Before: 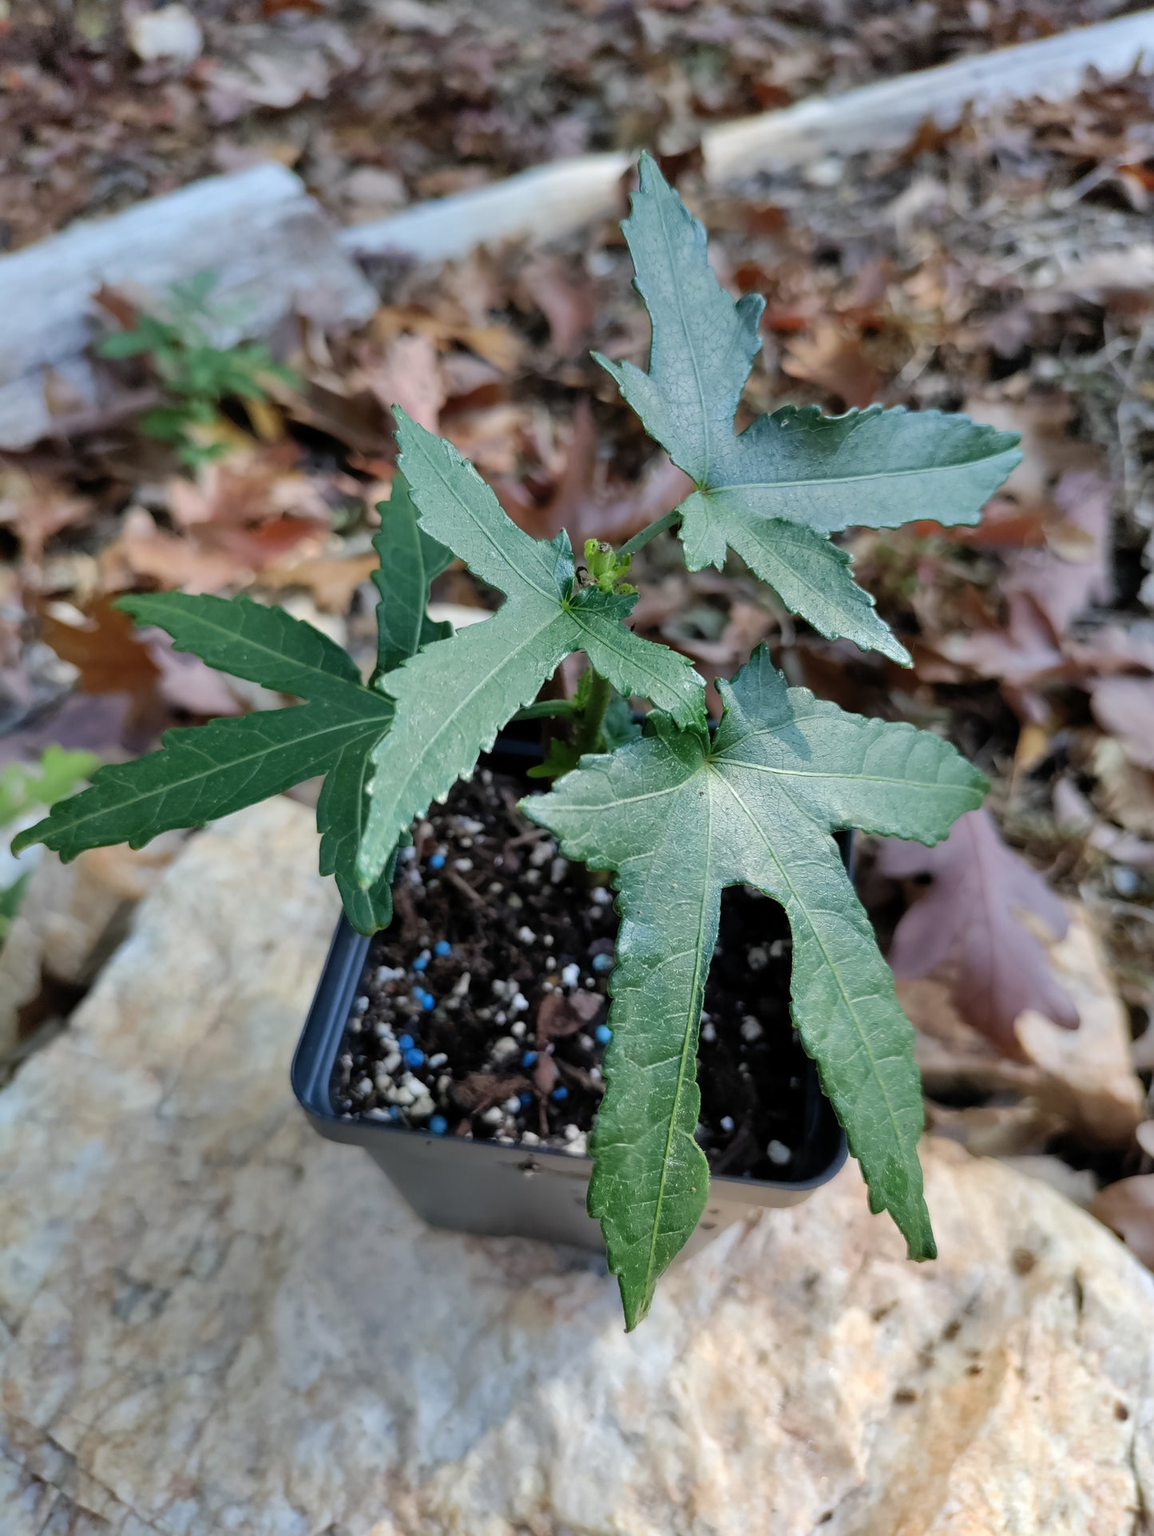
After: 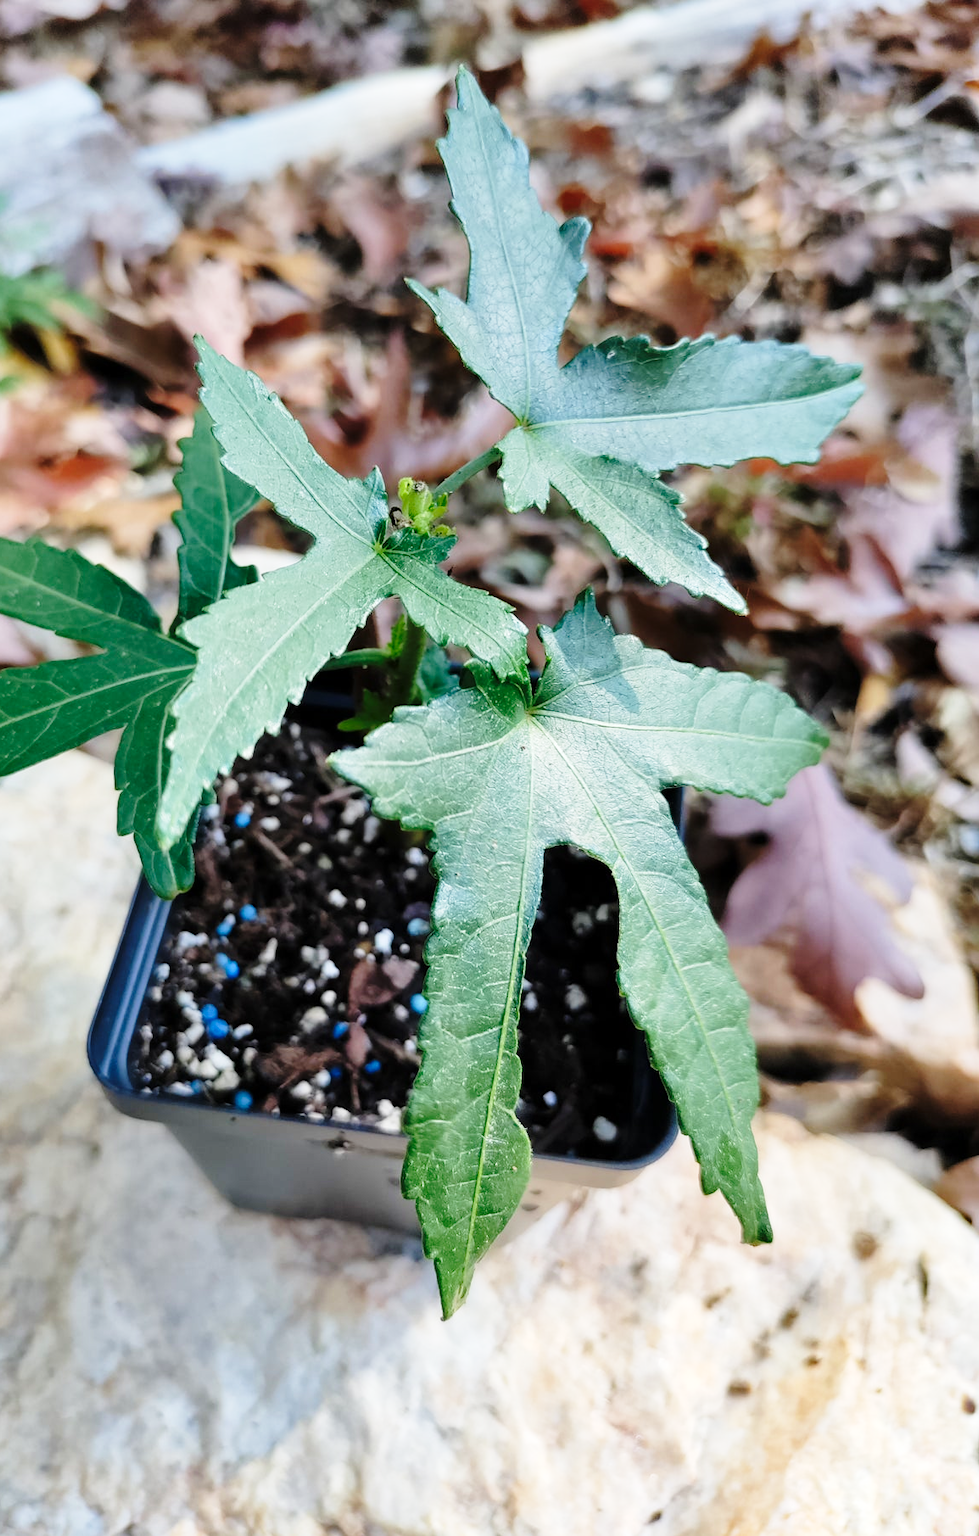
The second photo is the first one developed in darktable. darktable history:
crop and rotate: left 18.187%, top 5.83%, right 1.821%
base curve: curves: ch0 [(0, 0) (0.028, 0.03) (0.121, 0.232) (0.46, 0.748) (0.859, 0.968) (1, 1)], preserve colors none
